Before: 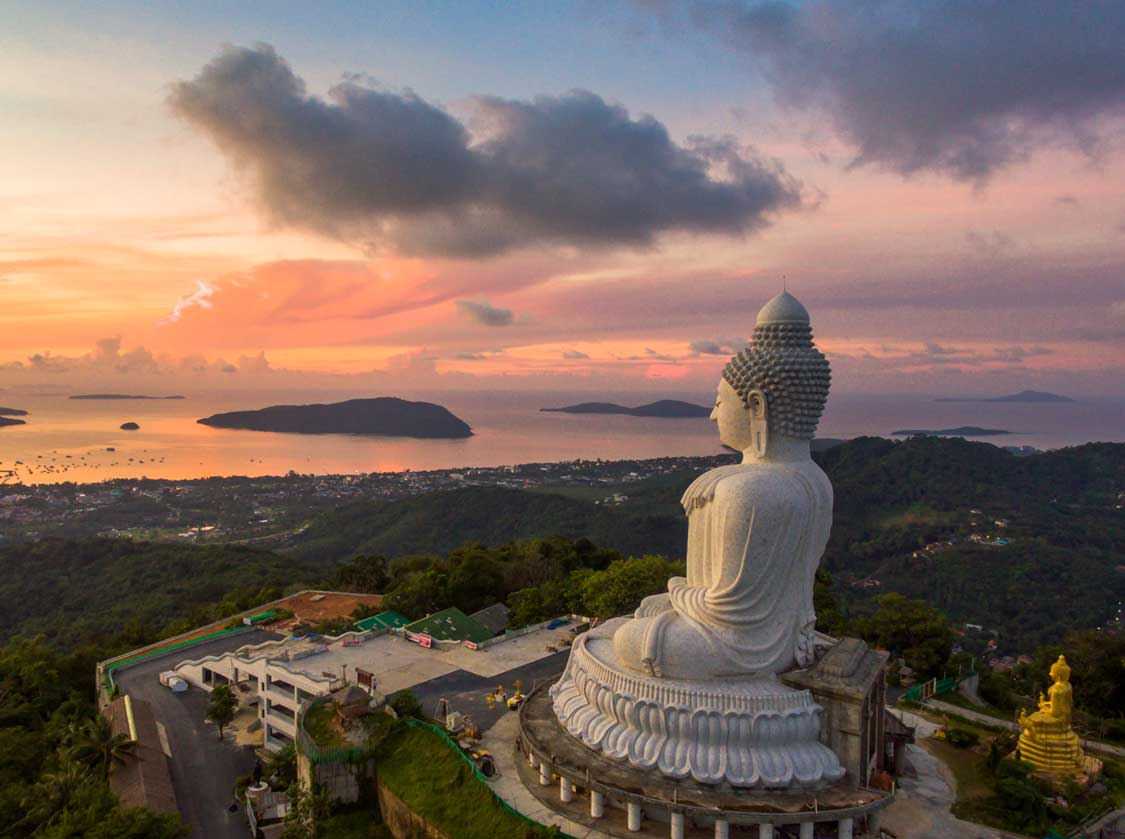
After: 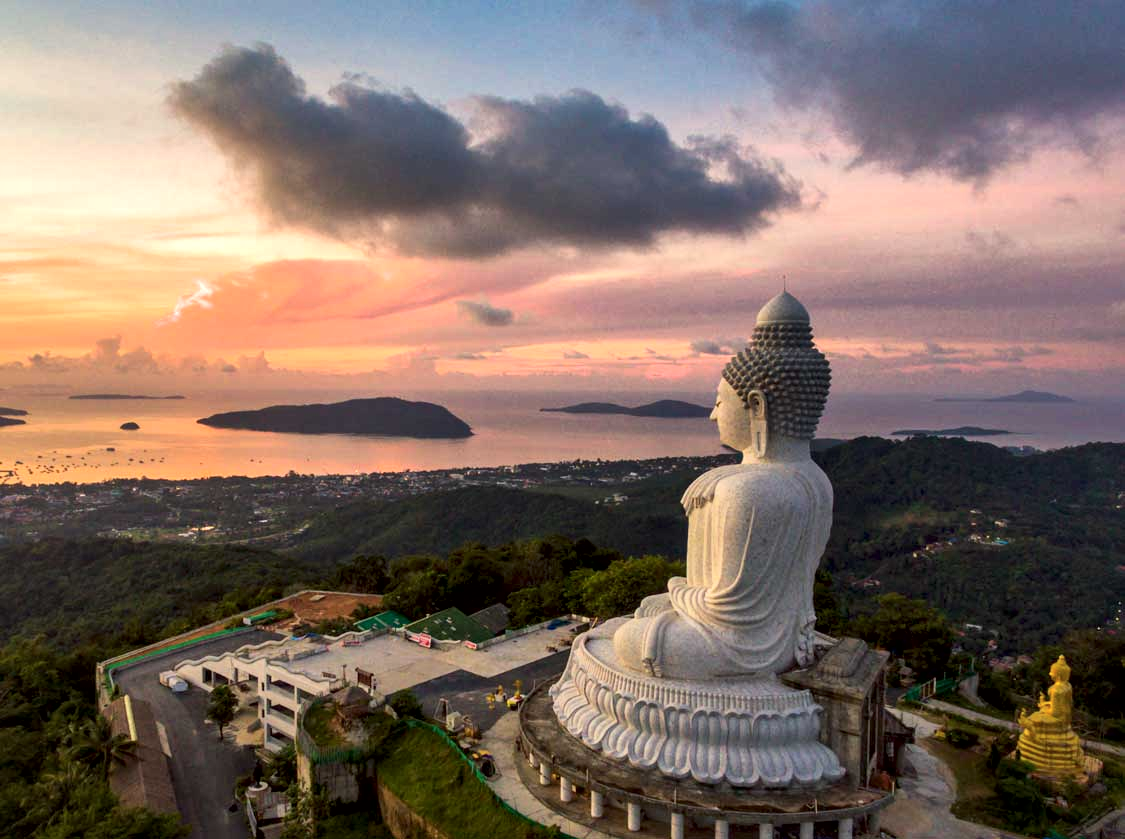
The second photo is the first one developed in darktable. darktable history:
local contrast: mode bilateral grid, contrast 99, coarseness 100, detail 165%, midtone range 0.2
exposure: exposure 0.127 EV, compensate highlight preservation false
